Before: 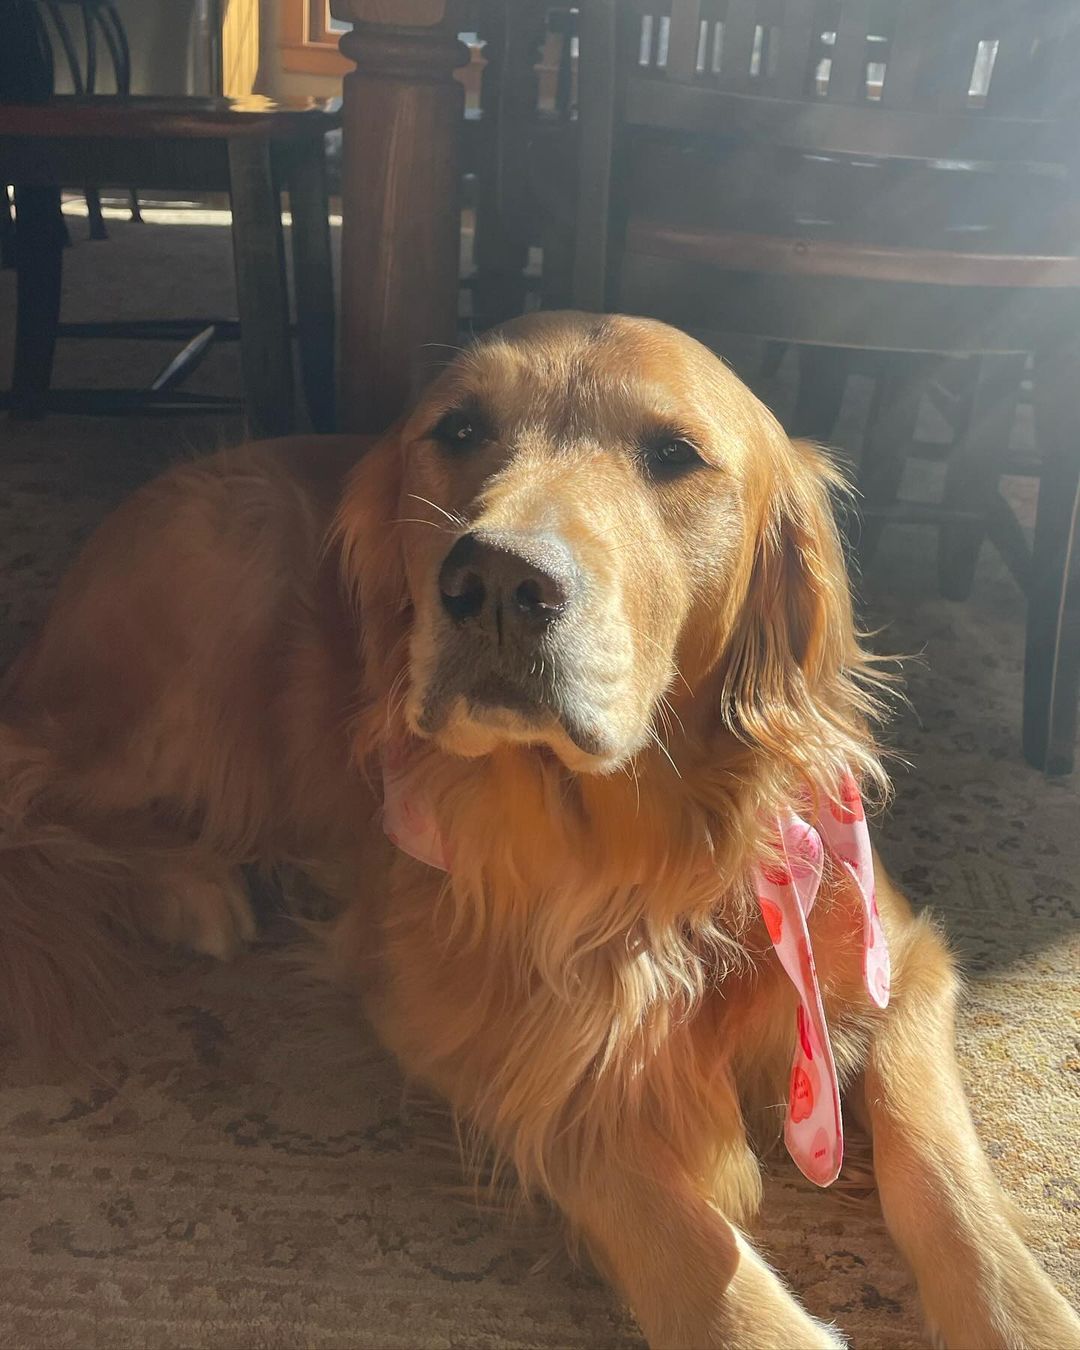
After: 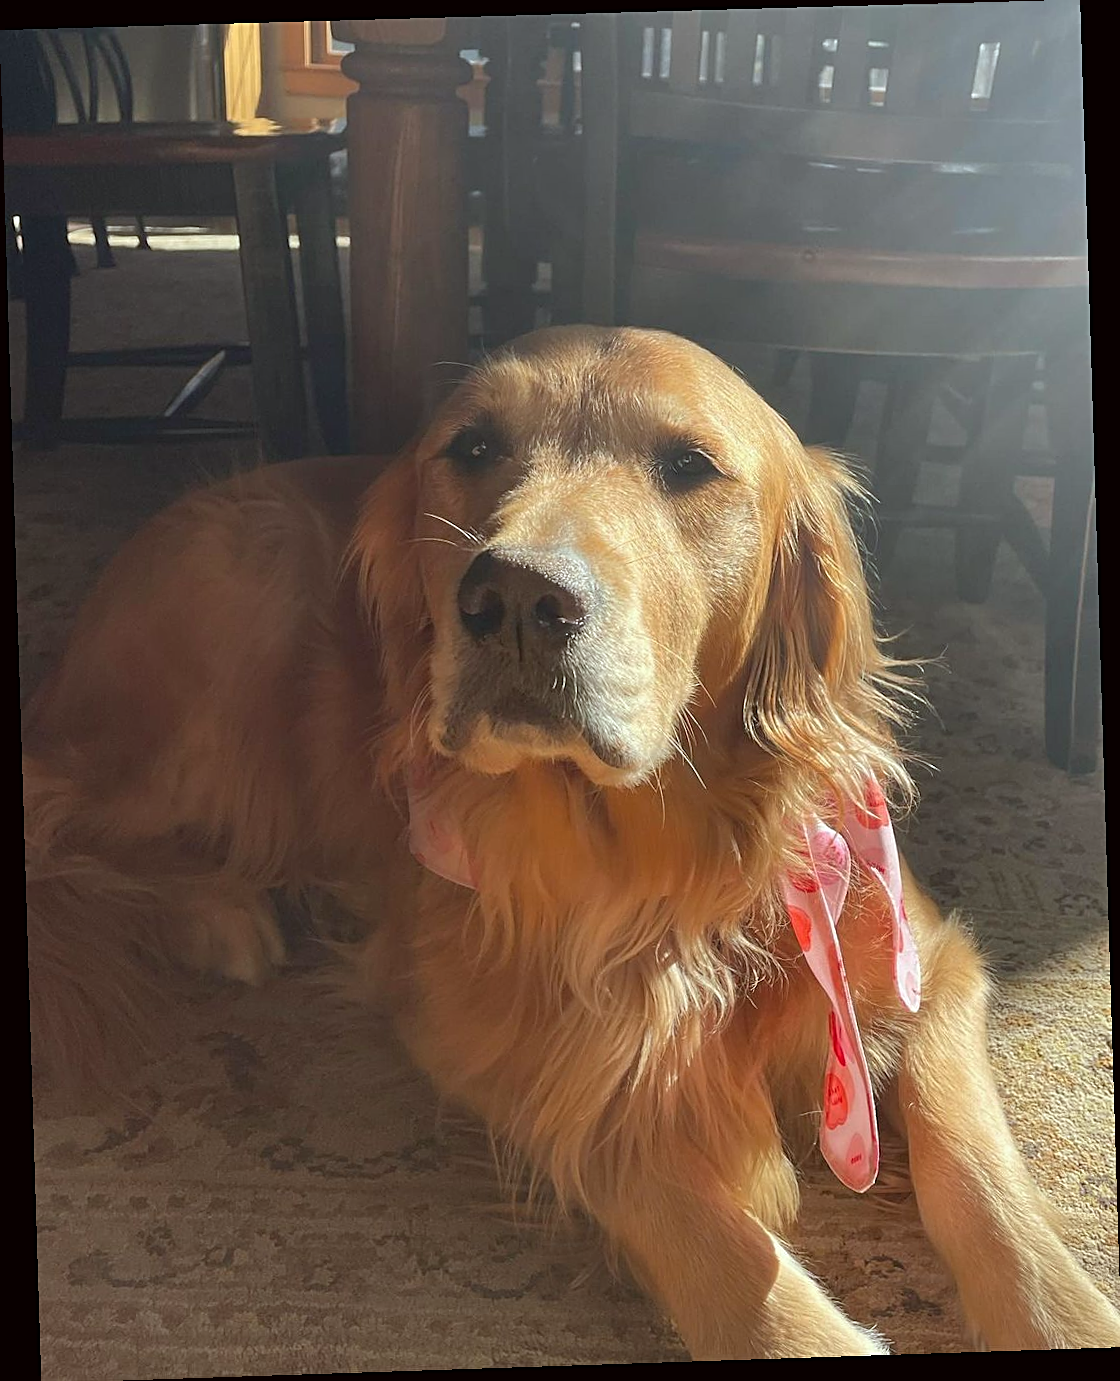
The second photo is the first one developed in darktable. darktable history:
rotate and perspective: rotation -1.77°, lens shift (horizontal) 0.004, automatic cropping off
sharpen: on, module defaults
color correction: highlights a* -2.73, highlights b* -2.09, shadows a* 2.41, shadows b* 2.73
